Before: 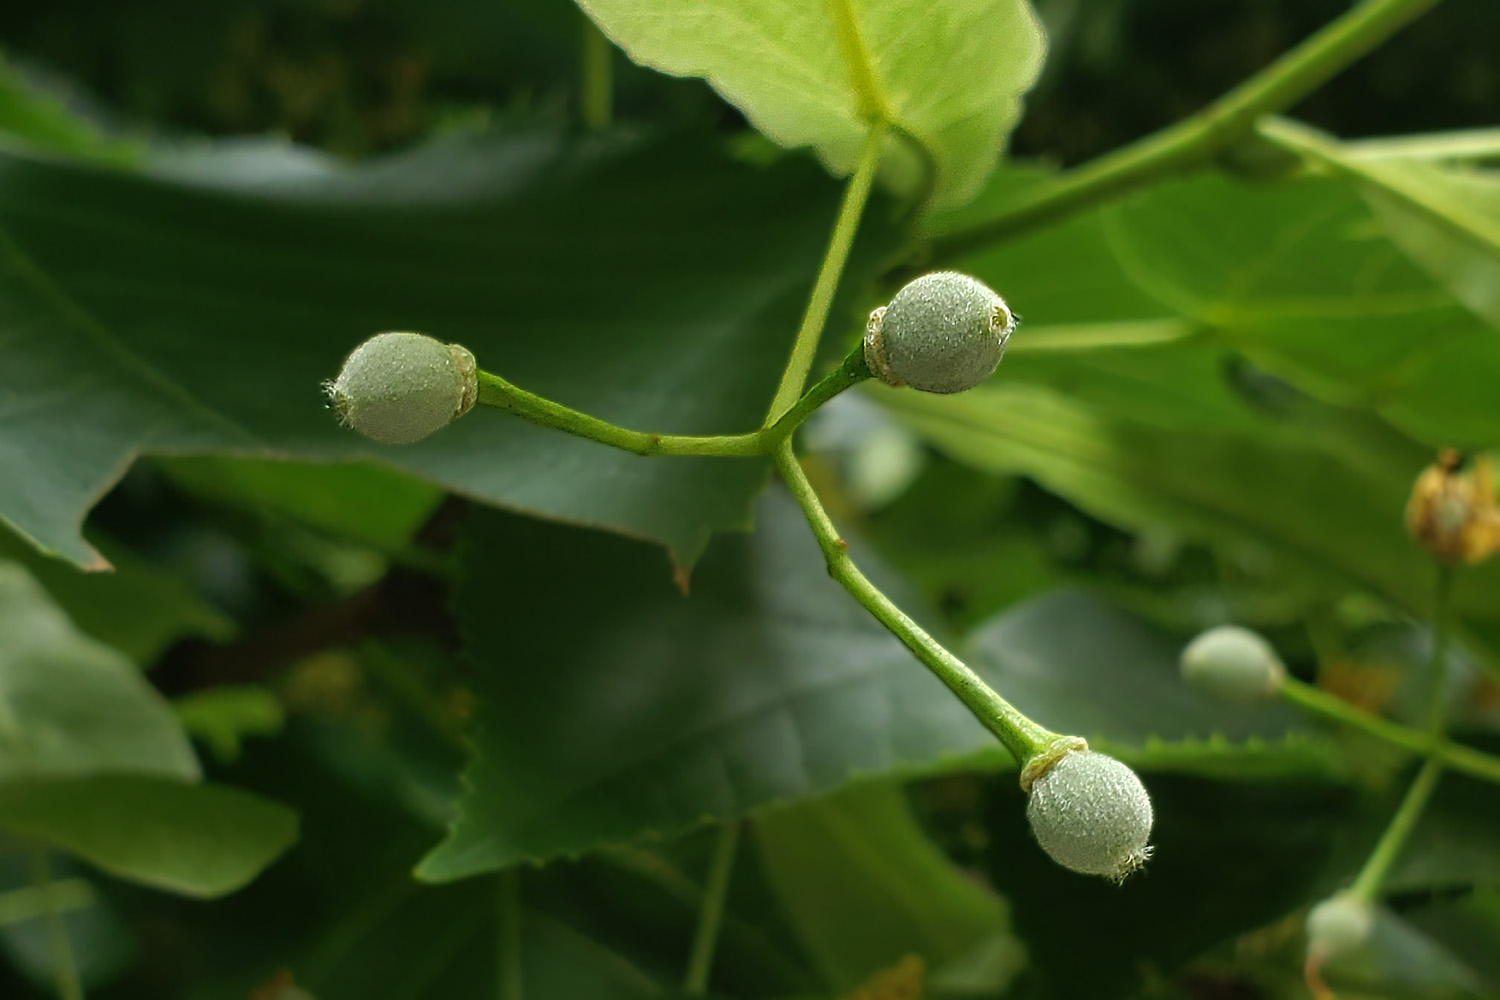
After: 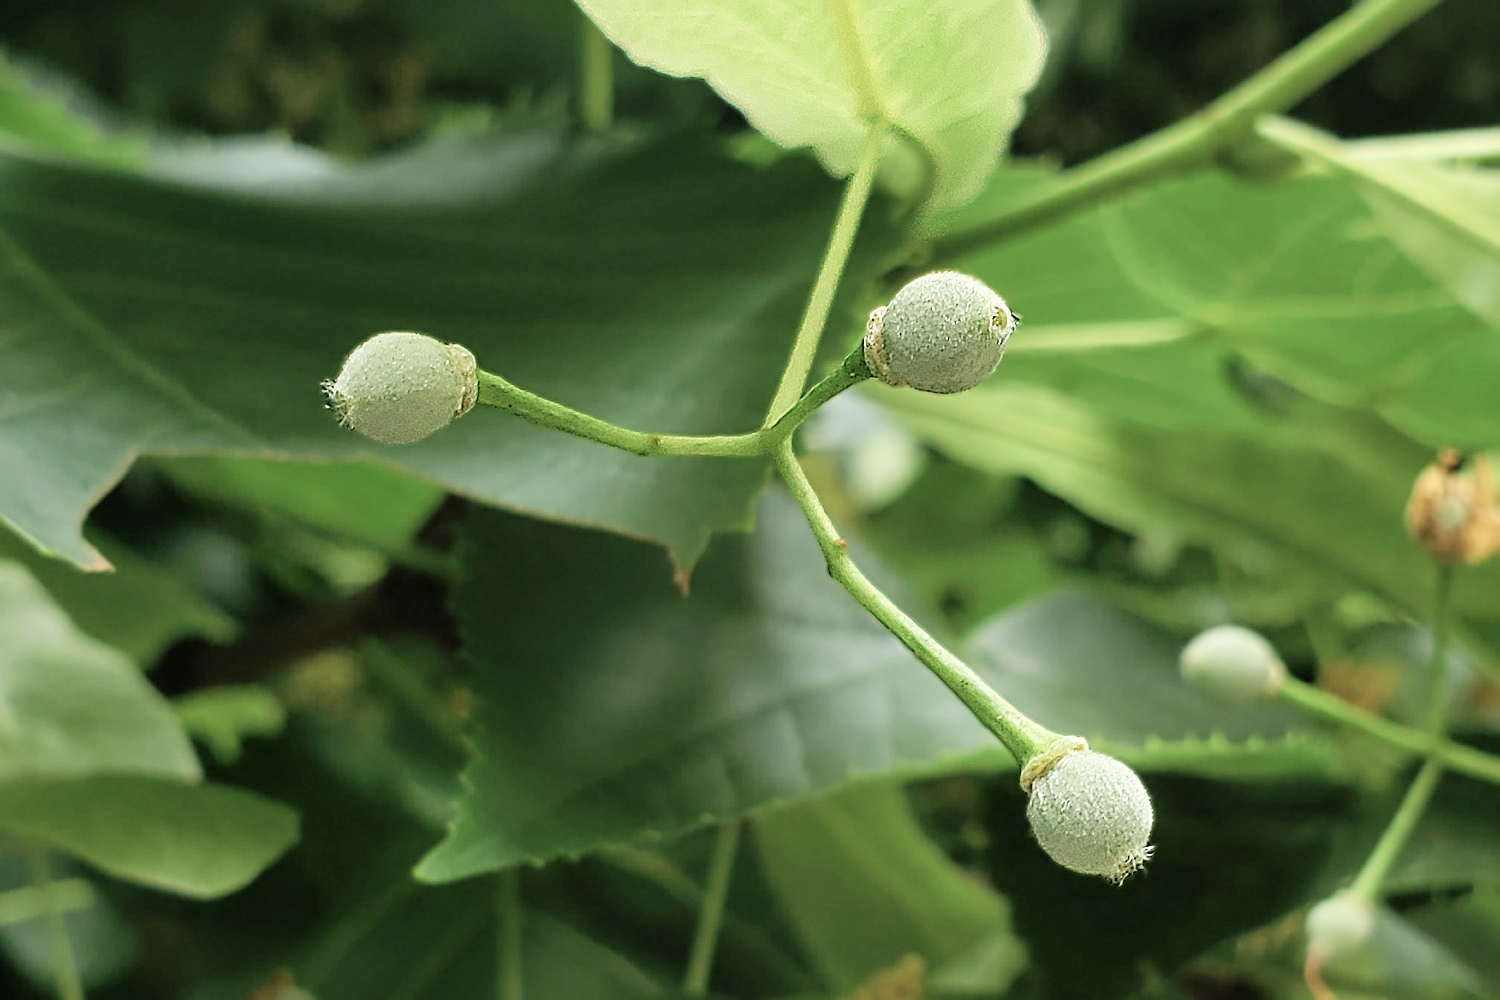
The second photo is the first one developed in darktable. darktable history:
filmic rgb: black relative exposure -7.65 EV, white relative exposure 4.56 EV, hardness 3.61
exposure: exposure 1 EV, compensate exposure bias true, compensate highlight preservation false
color balance rgb: highlights gain › luminance 0.409%, highlights gain › chroma 0.303%, highlights gain › hue 43.89°, perceptual saturation grading › global saturation -32.686%, perceptual brilliance grading › global brilliance 12.001%, global vibrance 20%
sharpen: on, module defaults
